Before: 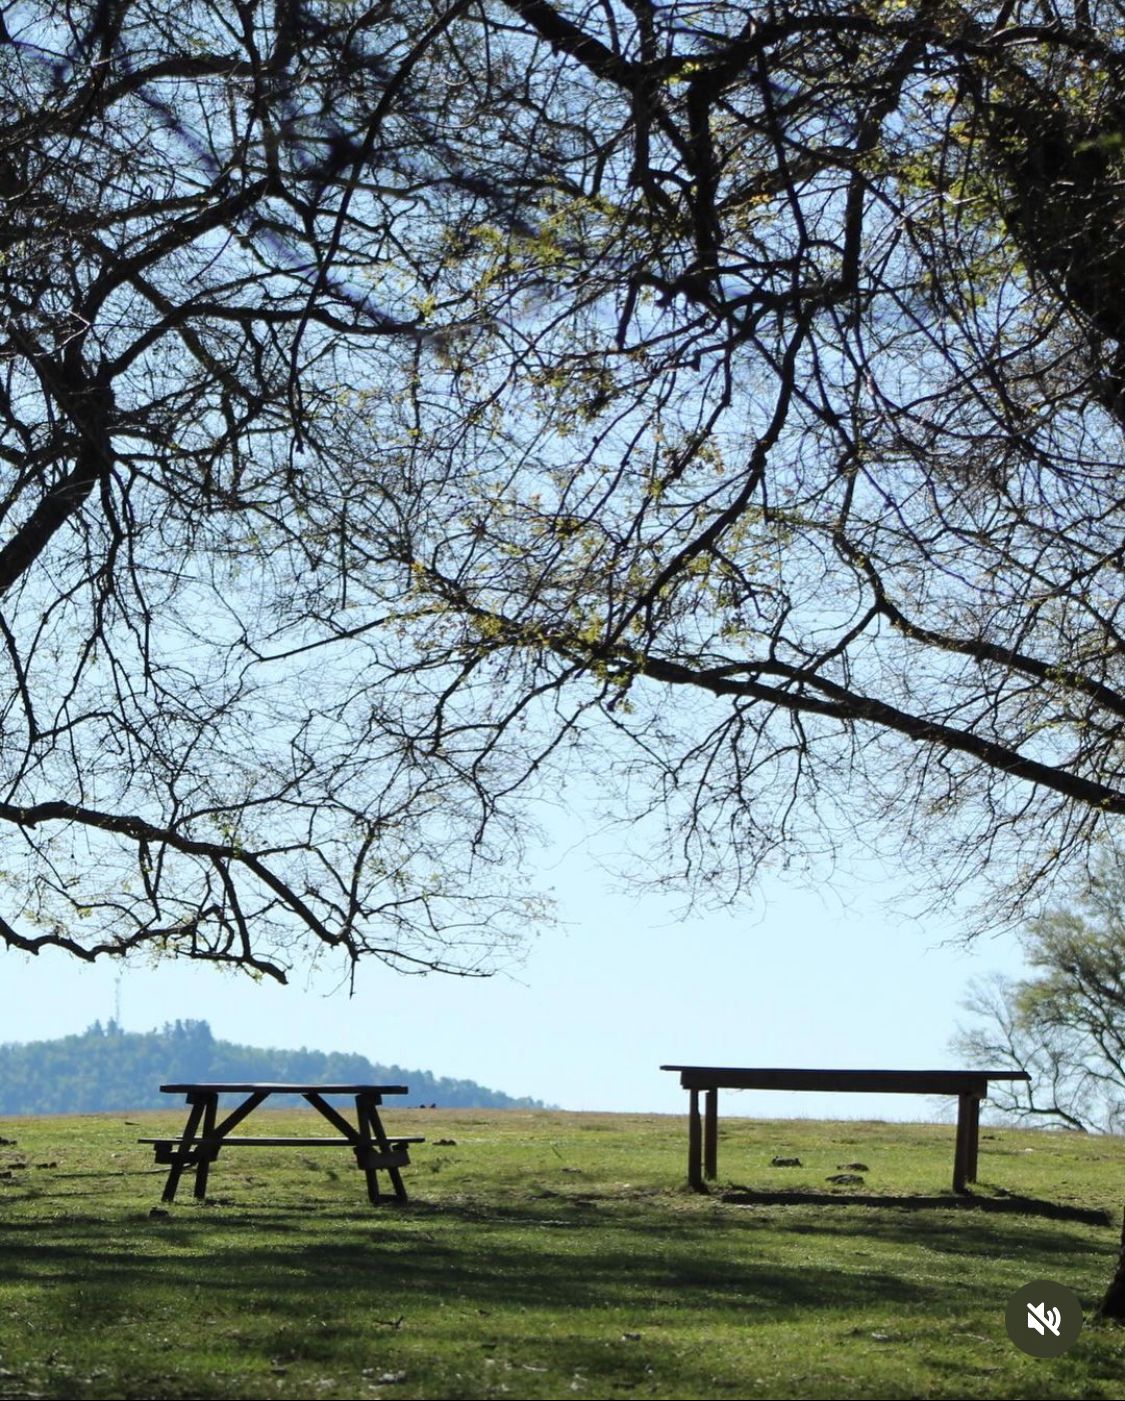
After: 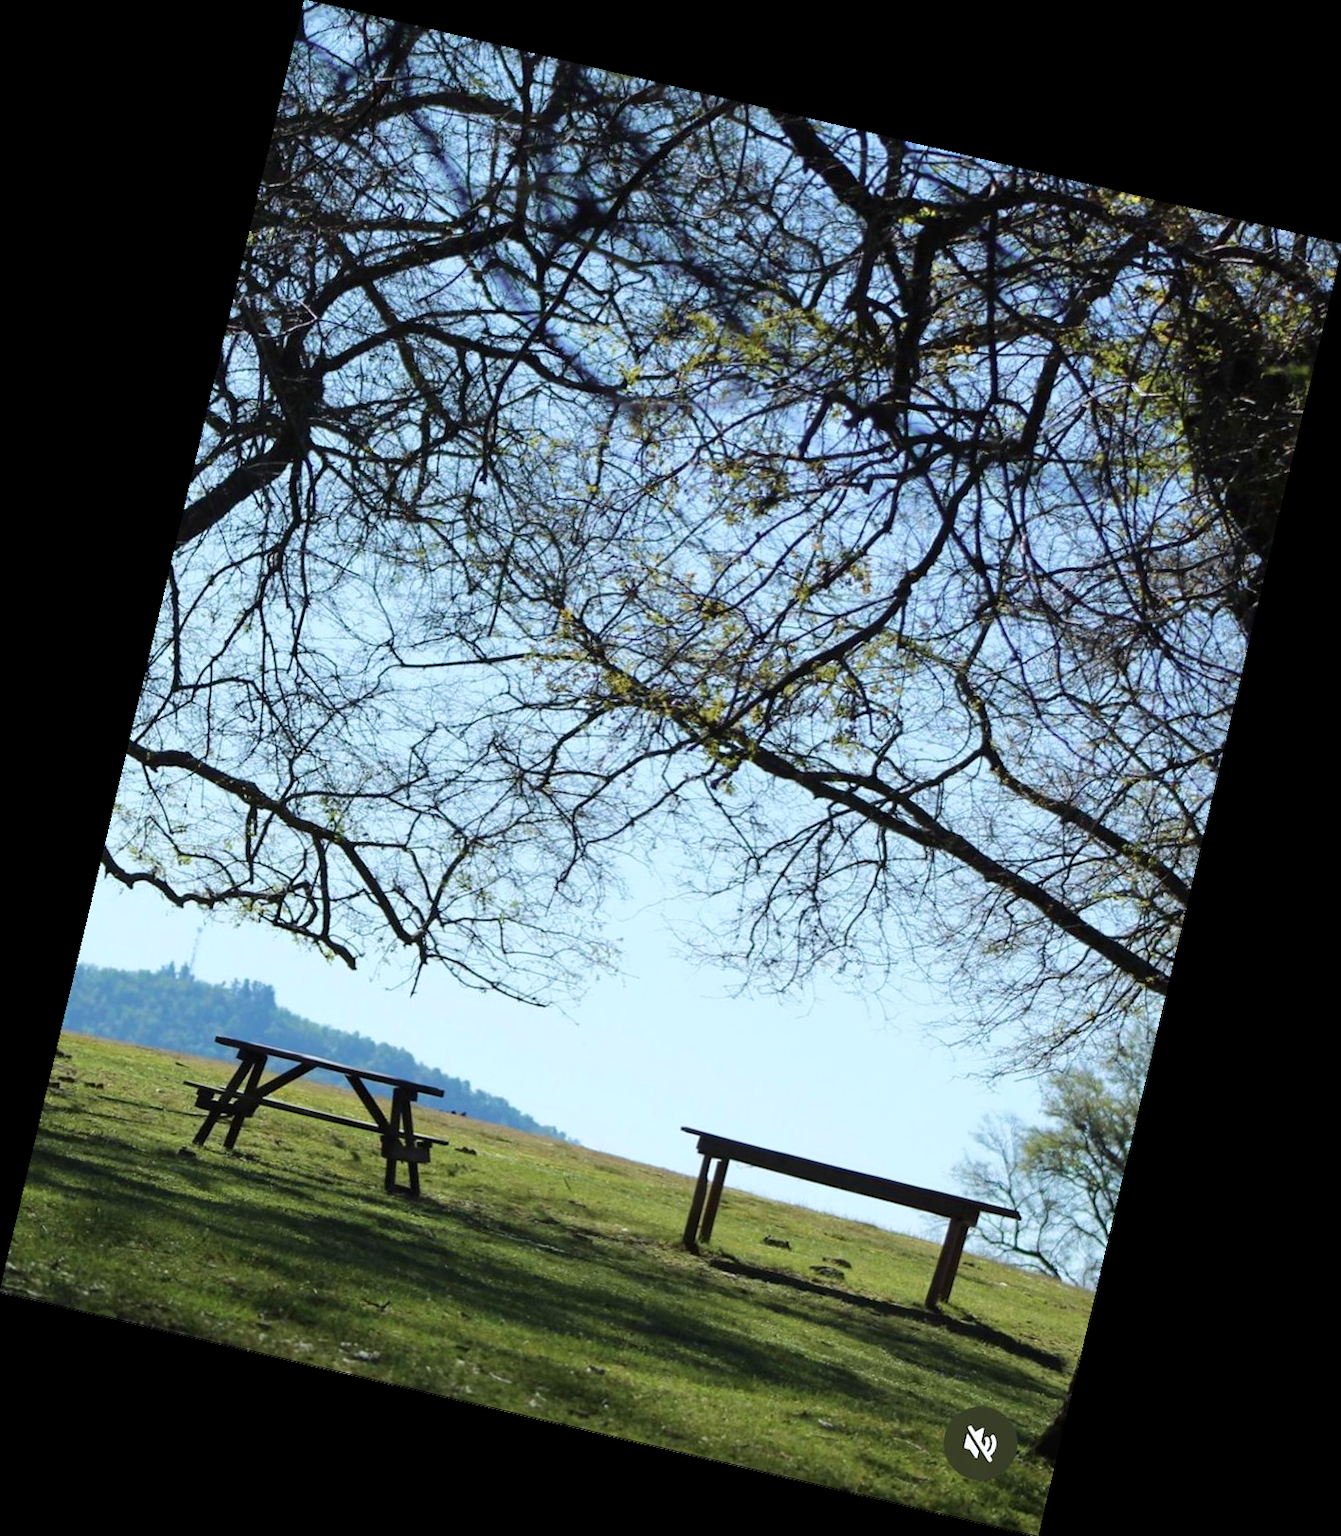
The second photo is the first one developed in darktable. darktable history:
rotate and perspective: rotation 13.27°, automatic cropping off
white balance: red 0.982, blue 1.018
velvia: on, module defaults
